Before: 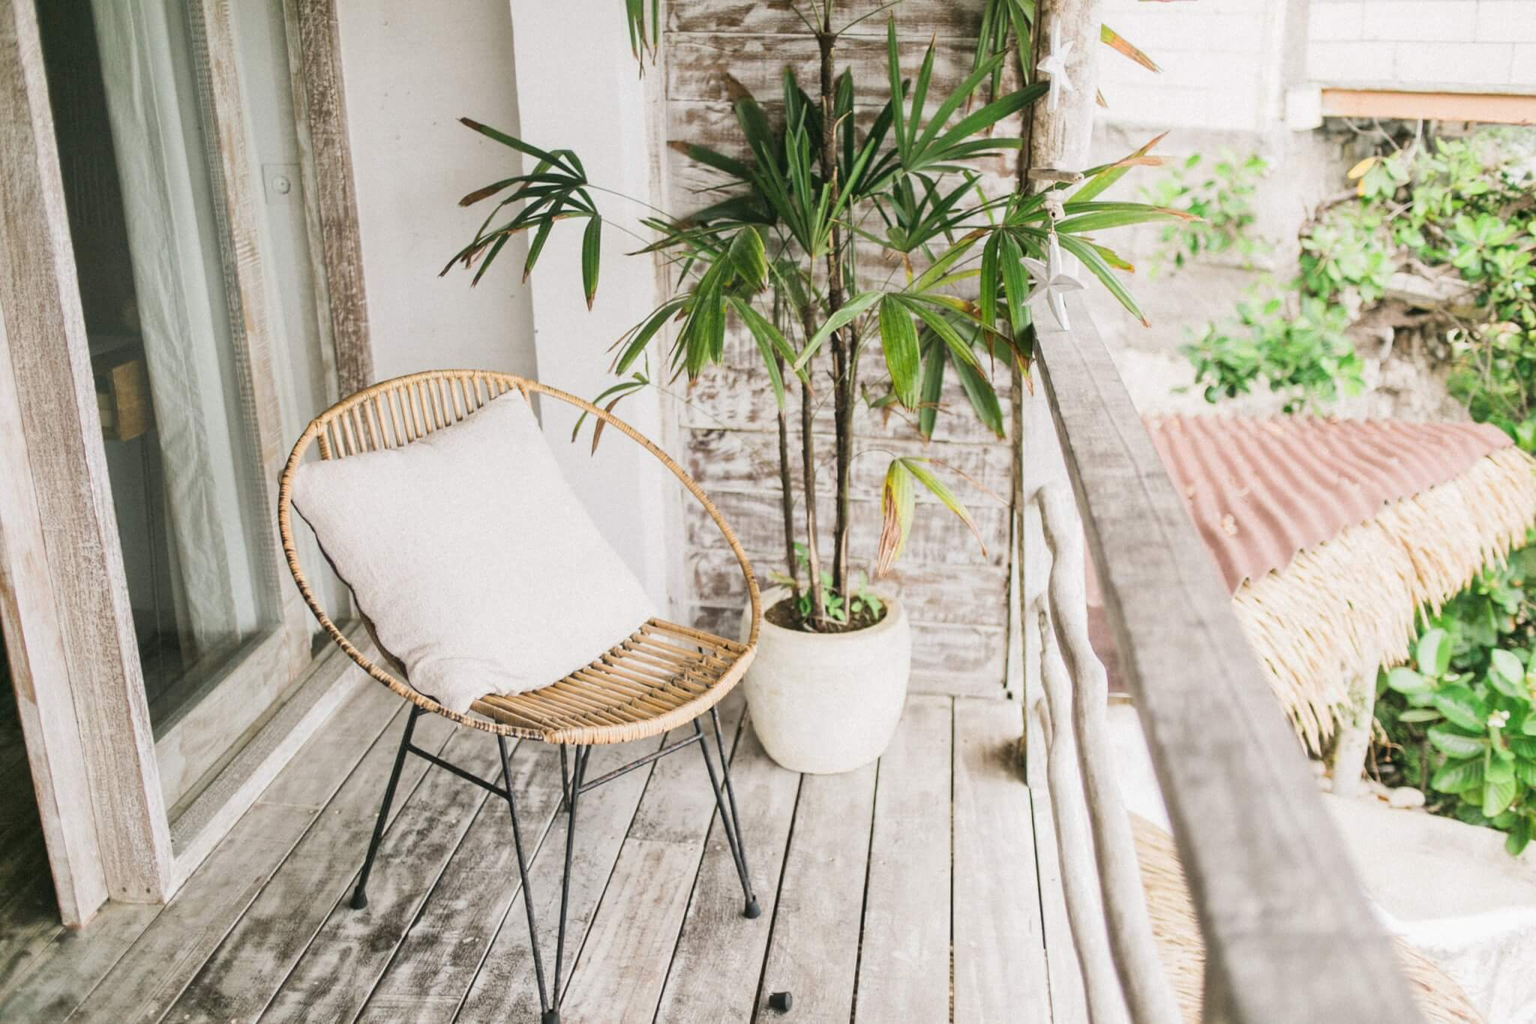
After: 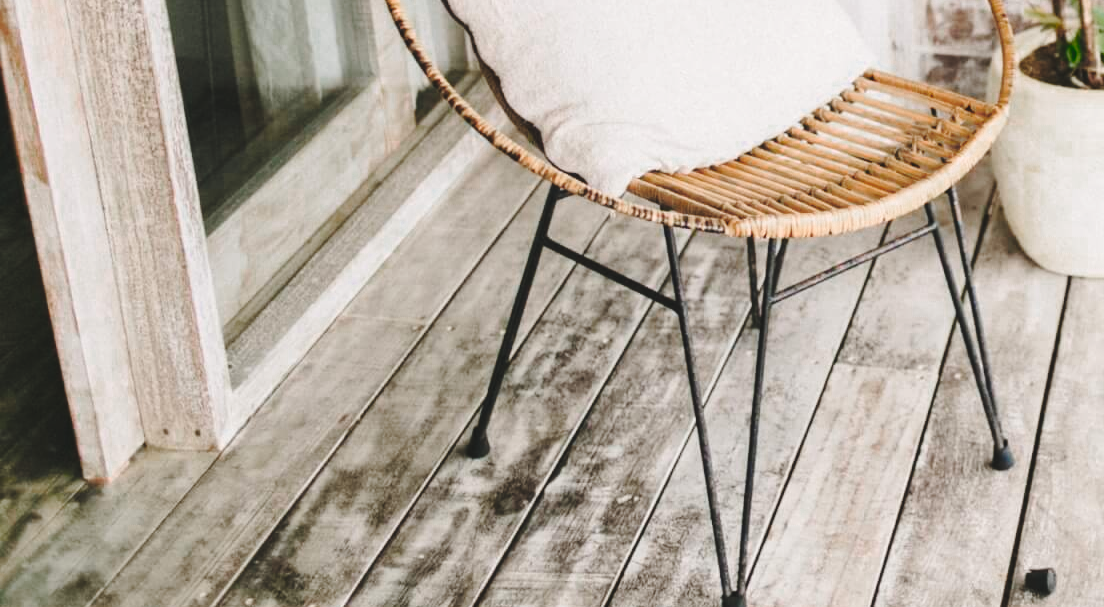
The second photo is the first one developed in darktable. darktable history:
exposure: black level correction -0.017, exposure -1.068 EV, compensate highlight preservation false
crop and rotate: top 55.282%, right 46.063%, bottom 0.216%
shadows and highlights: radius 109.82, shadows 51.44, white point adjustment 9.12, highlights -5.31, soften with gaussian
color zones: curves: ch0 [(0, 0.553) (0.123, 0.58) (0.23, 0.419) (0.468, 0.155) (0.605, 0.132) (0.723, 0.063) (0.833, 0.172) (0.921, 0.468)]; ch1 [(0.025, 0.645) (0.229, 0.584) (0.326, 0.551) (0.537, 0.446) (0.599, 0.911) (0.708, 1) (0.805, 0.944)]; ch2 [(0.086, 0.468) (0.254, 0.464) (0.638, 0.564) (0.702, 0.592) (0.768, 0.564)]
base curve: curves: ch0 [(0, 0) (0.036, 0.037) (0.121, 0.228) (0.46, 0.76) (0.859, 0.983) (1, 1)], preserve colors none
